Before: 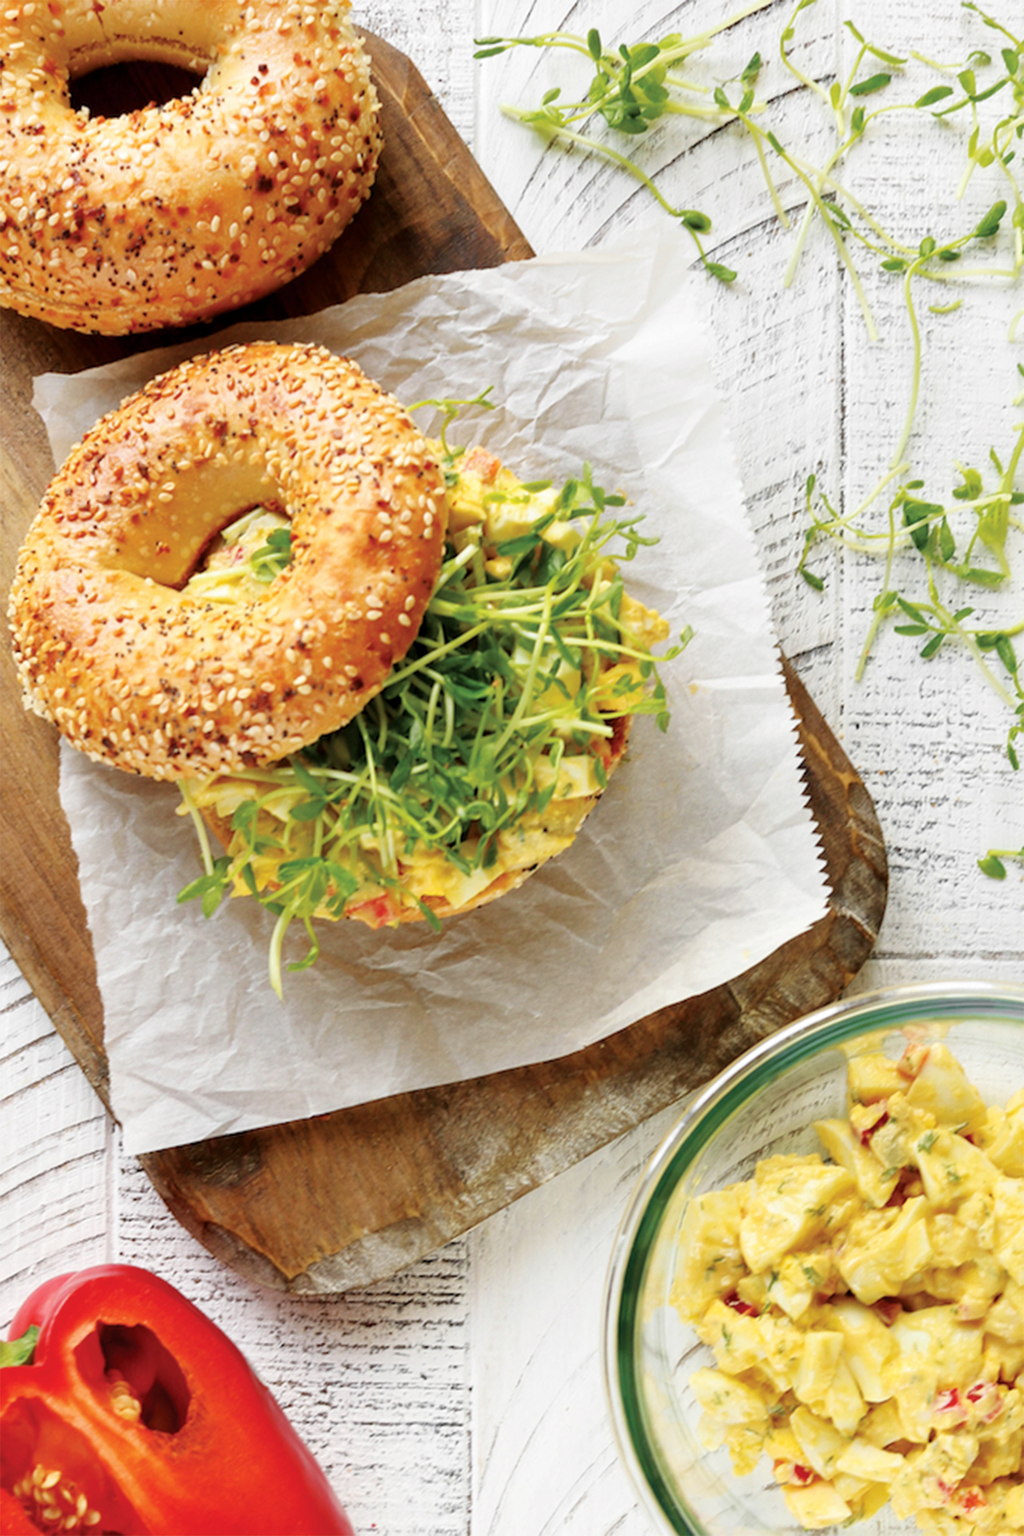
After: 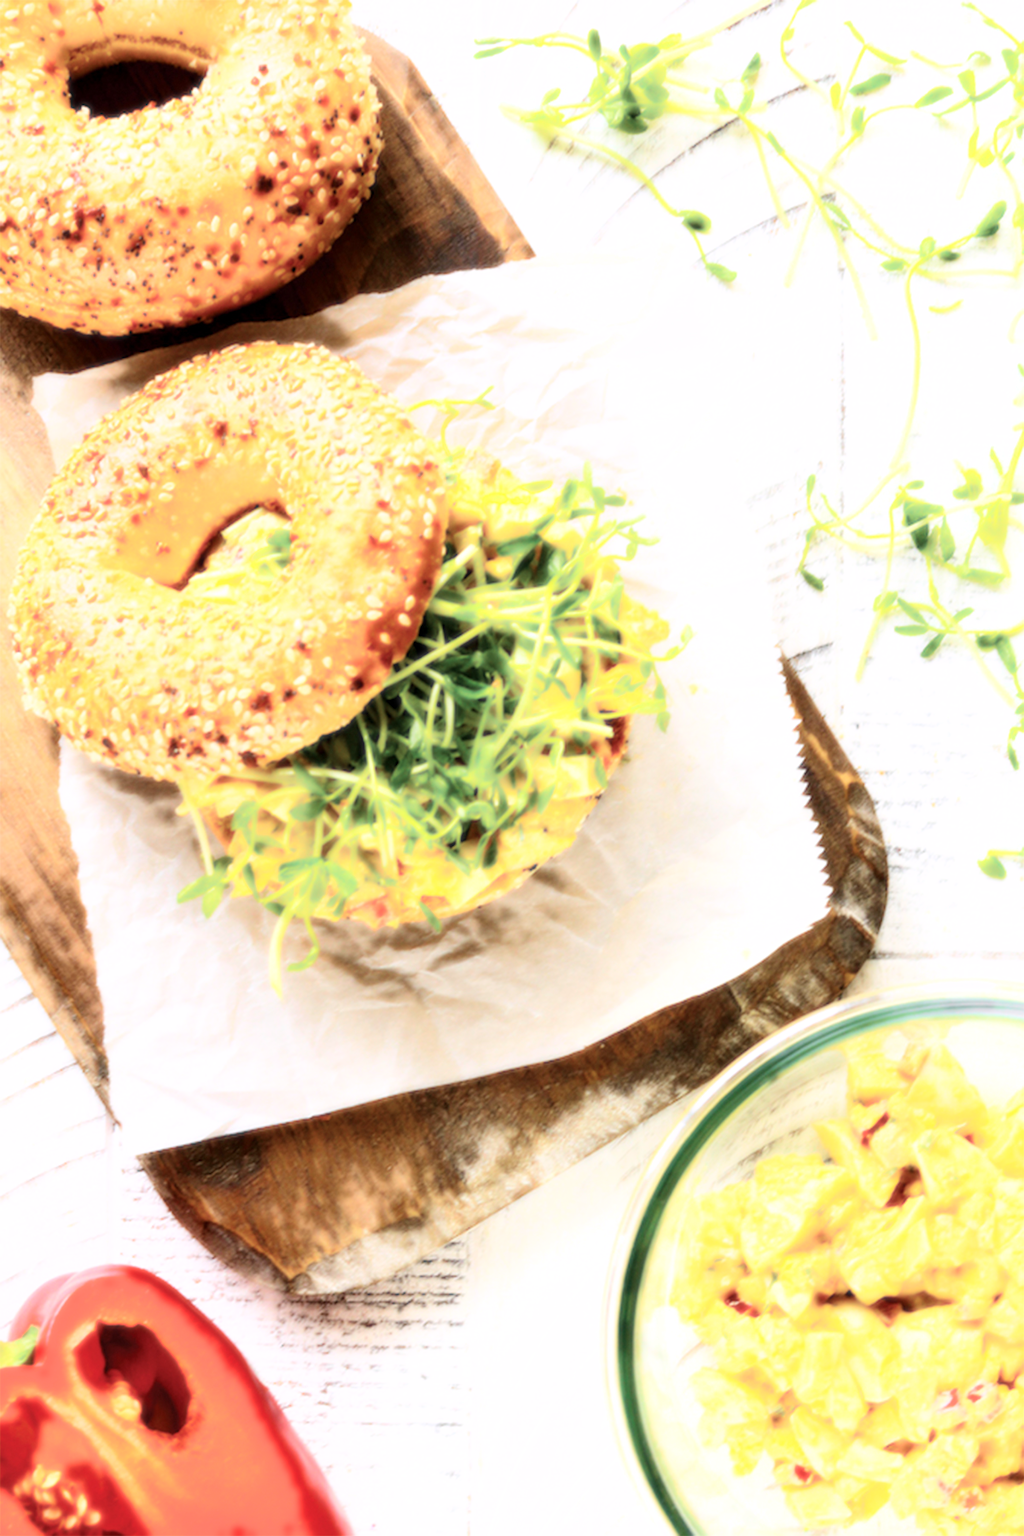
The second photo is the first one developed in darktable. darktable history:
bloom: size 0%, threshold 54.82%, strength 8.31%
exposure: exposure 0.2 EV, compensate highlight preservation false
white balance: red 1.009, blue 1.027
